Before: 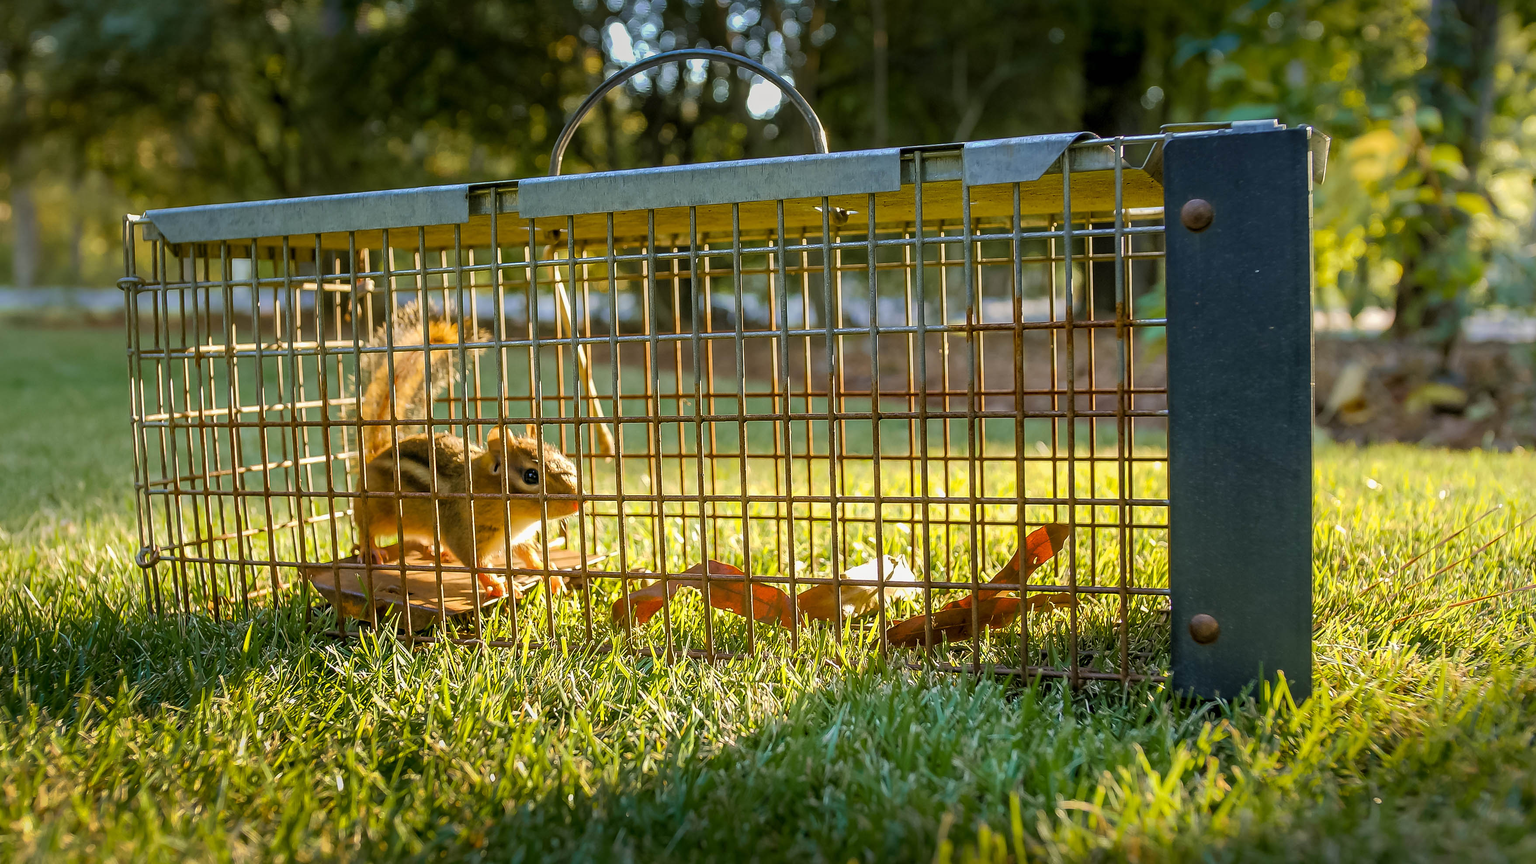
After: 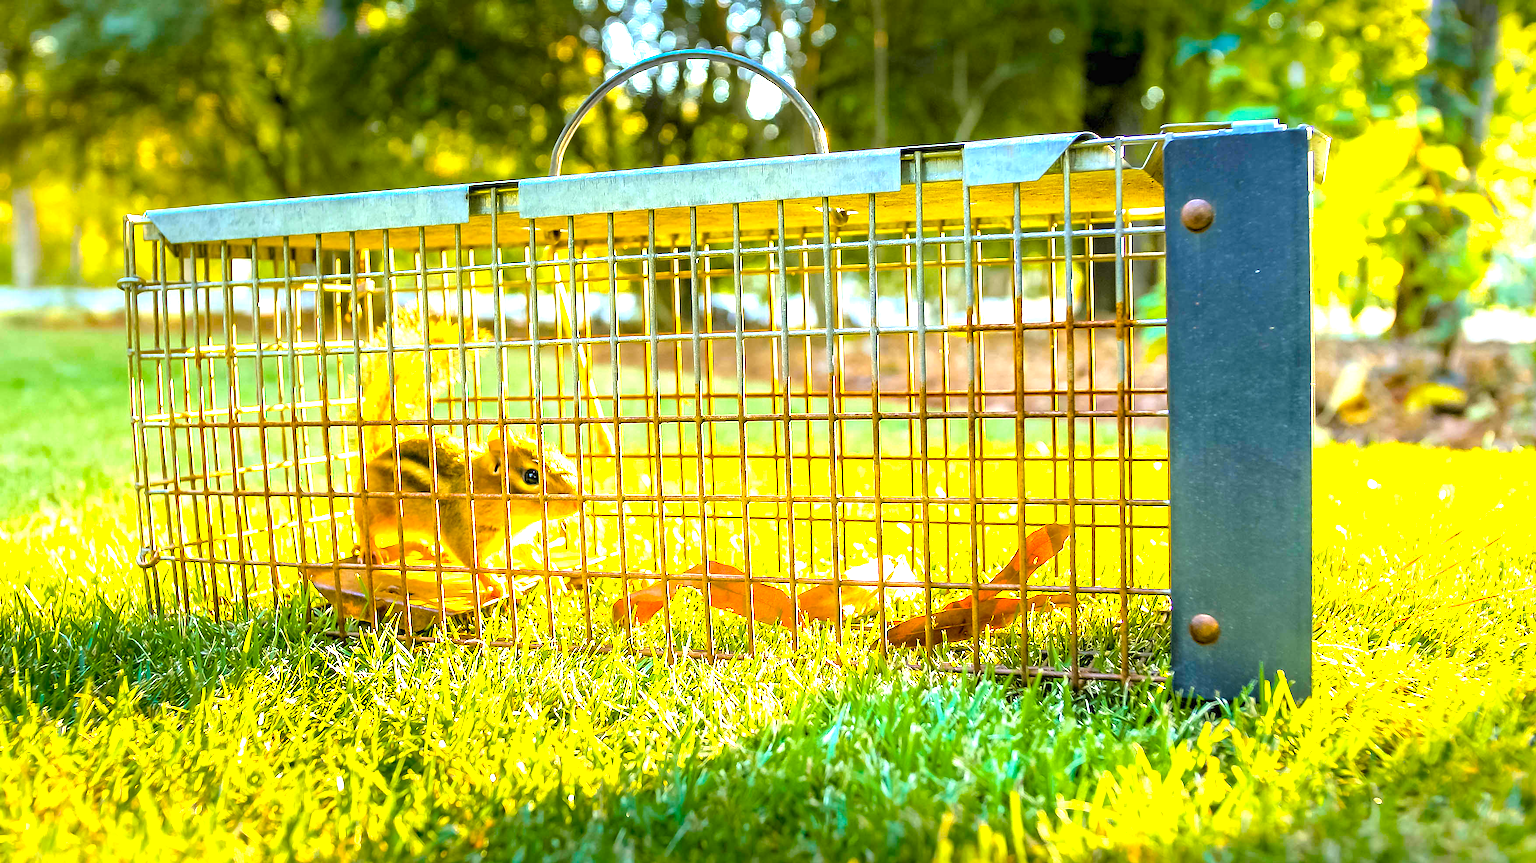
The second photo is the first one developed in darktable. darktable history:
color balance rgb: linear chroma grading › shadows -8.176%, linear chroma grading › global chroma 9.842%, perceptual saturation grading › global saturation 41.021%
exposure: exposure 2.236 EV, compensate highlight preservation false
